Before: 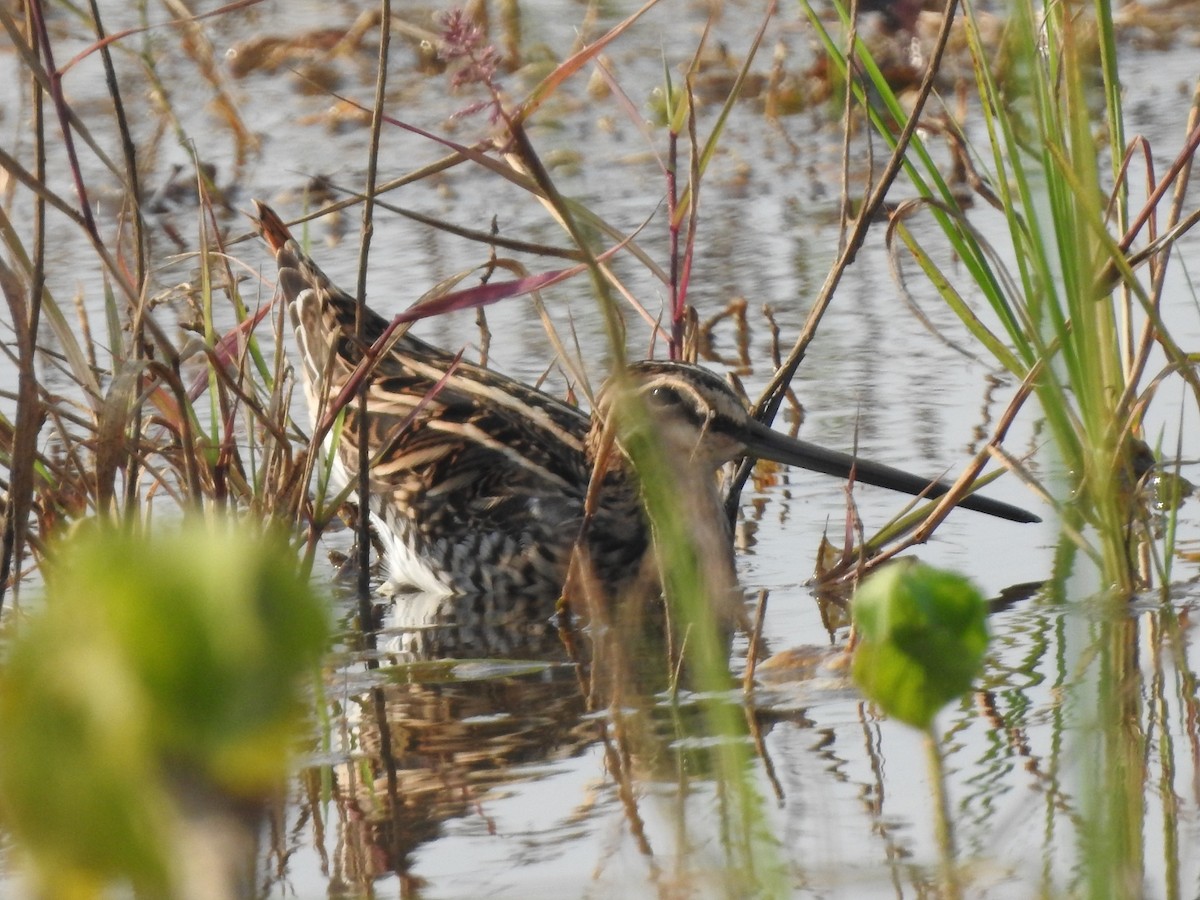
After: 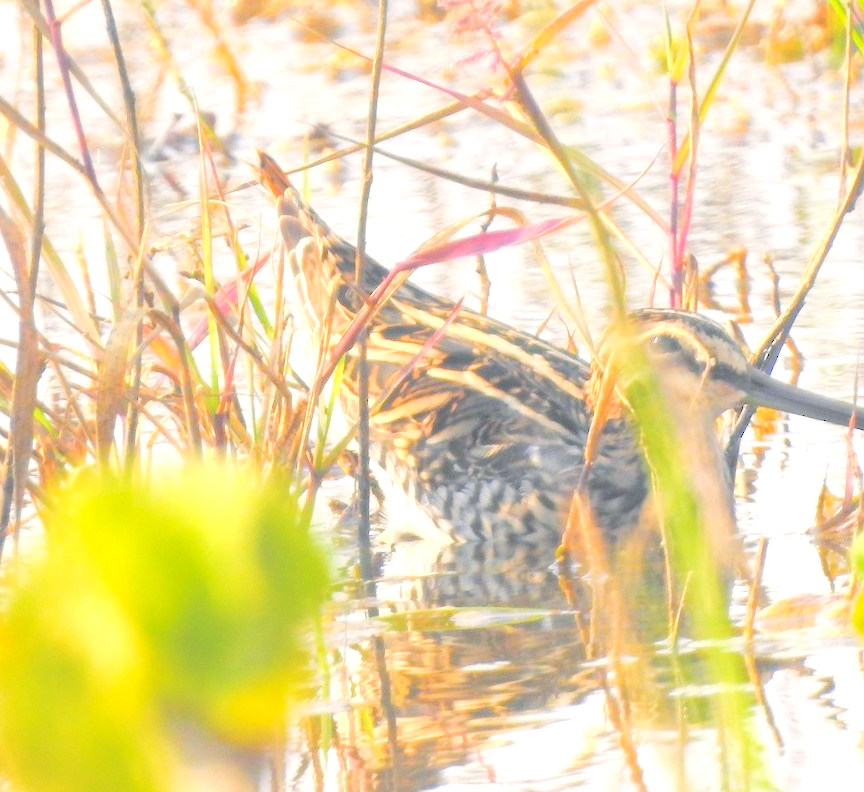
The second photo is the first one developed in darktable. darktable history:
contrast brightness saturation: brightness 1
exposure: exposure 0.648 EV, compensate highlight preservation false
crop: top 5.803%, right 27.864%, bottom 5.804%
color balance: output saturation 110%
color balance rgb: shadows lift › chroma 4.21%, shadows lift › hue 252.22°, highlights gain › chroma 1.36%, highlights gain › hue 50.24°, perceptual saturation grading › mid-tones 6.33%, perceptual saturation grading › shadows 72.44%, perceptual brilliance grading › highlights 11.59%, contrast 5.05%
